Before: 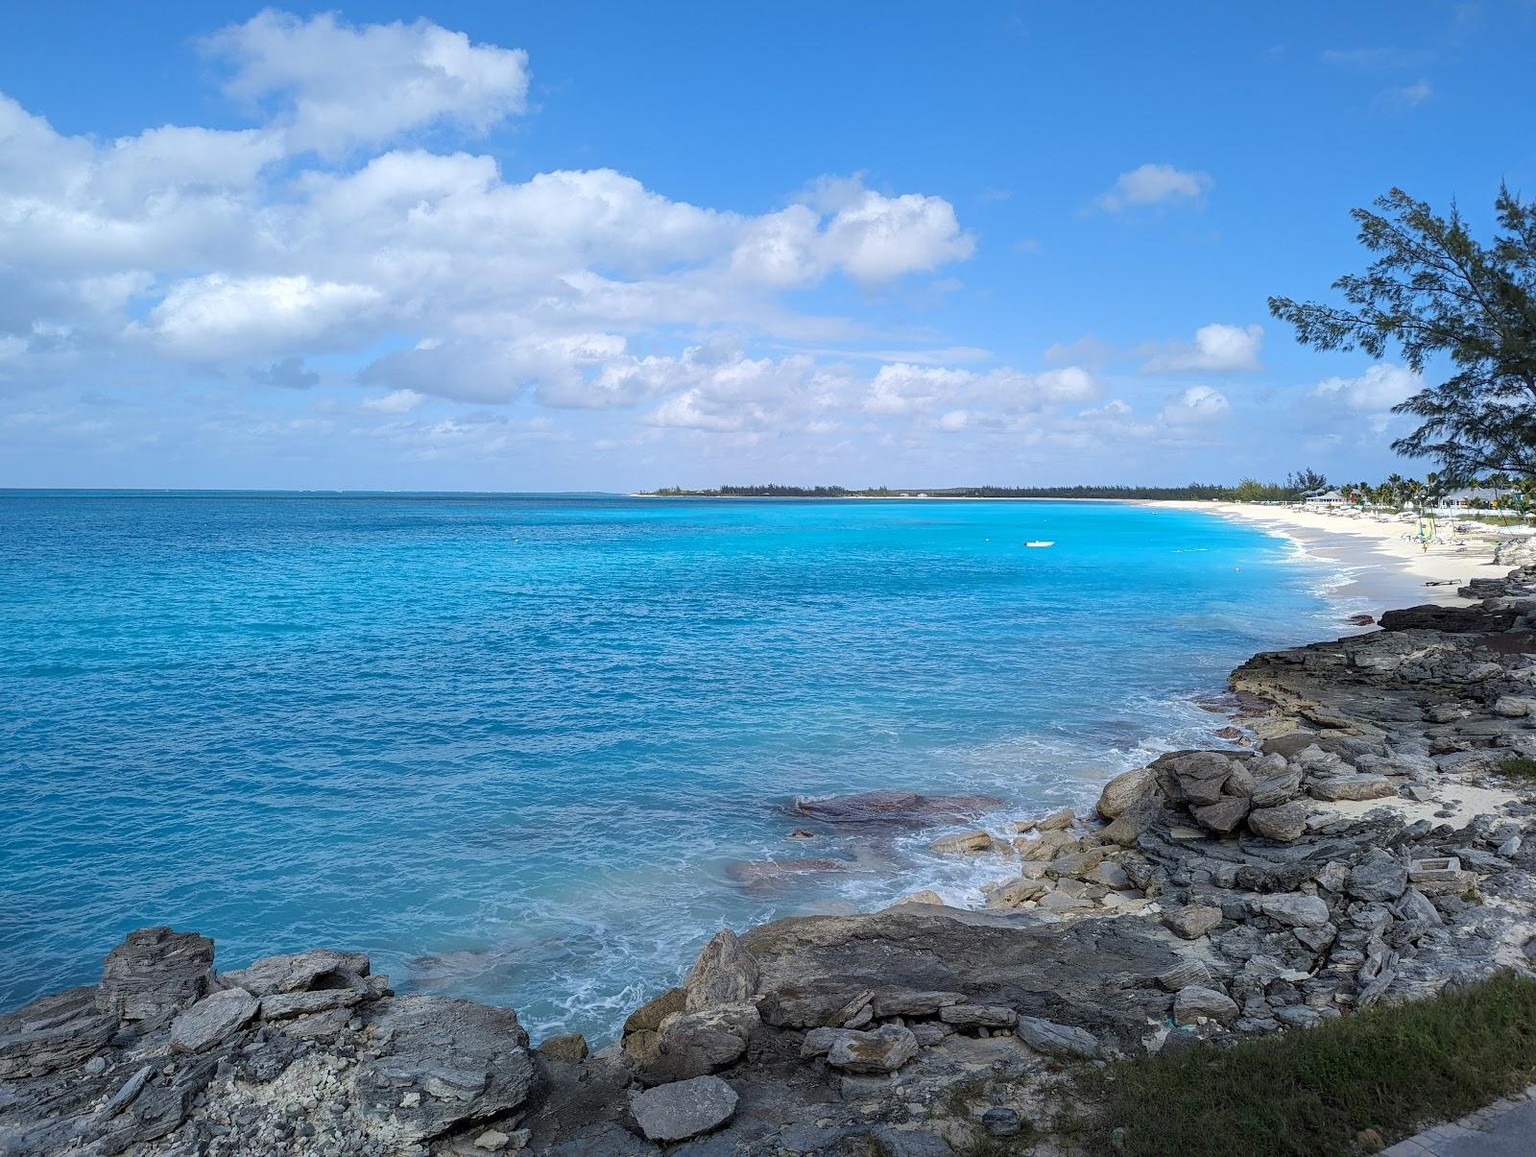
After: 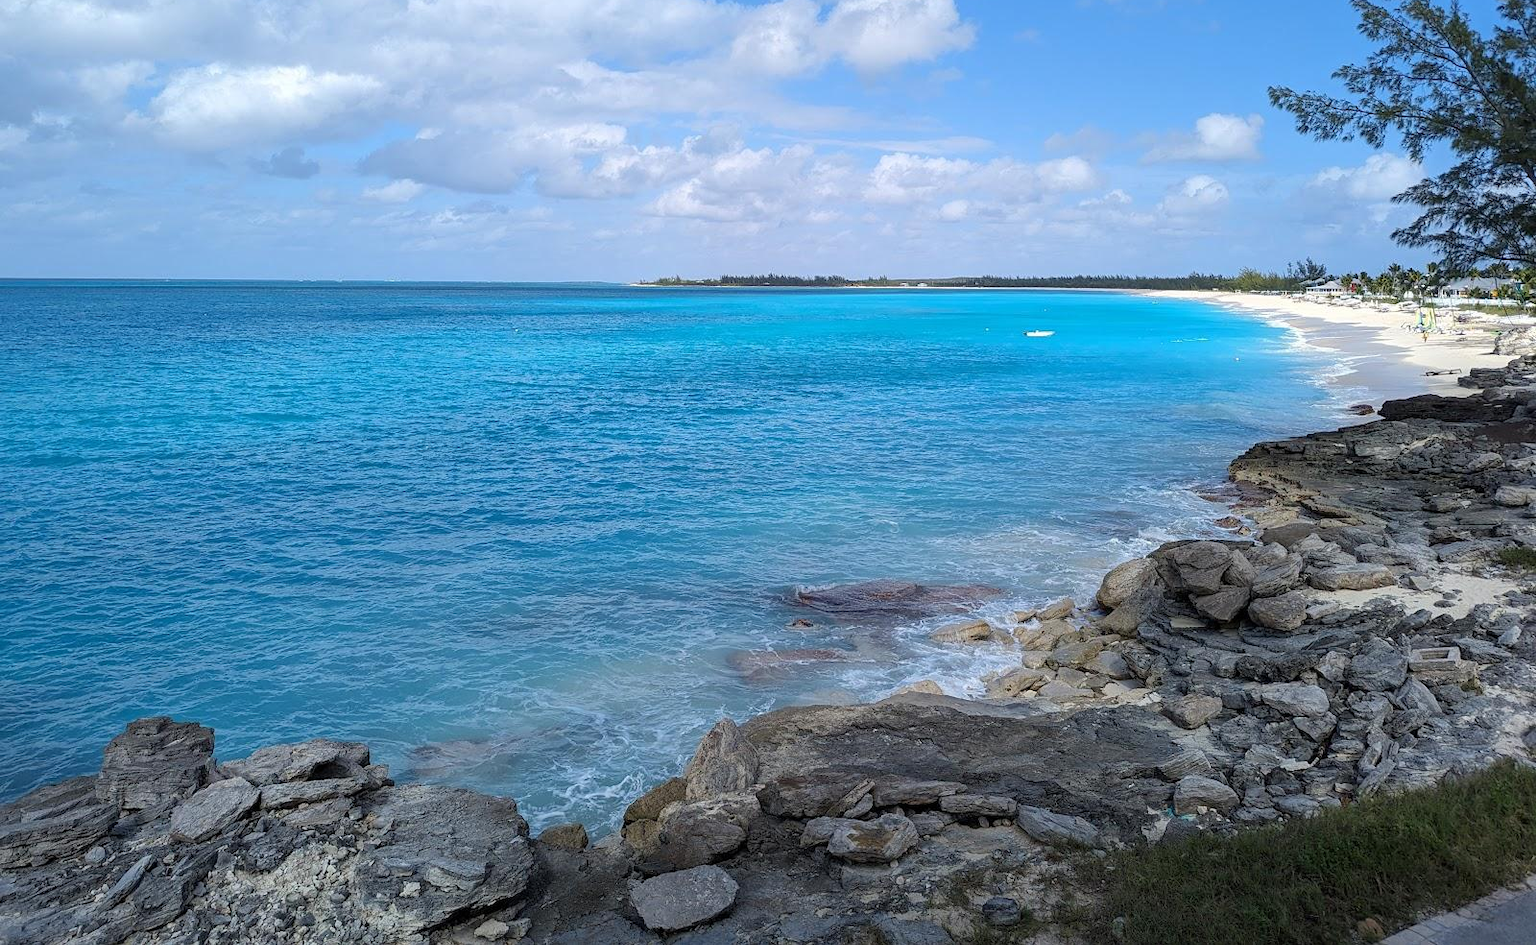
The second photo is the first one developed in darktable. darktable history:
crop and rotate: top 18.196%
